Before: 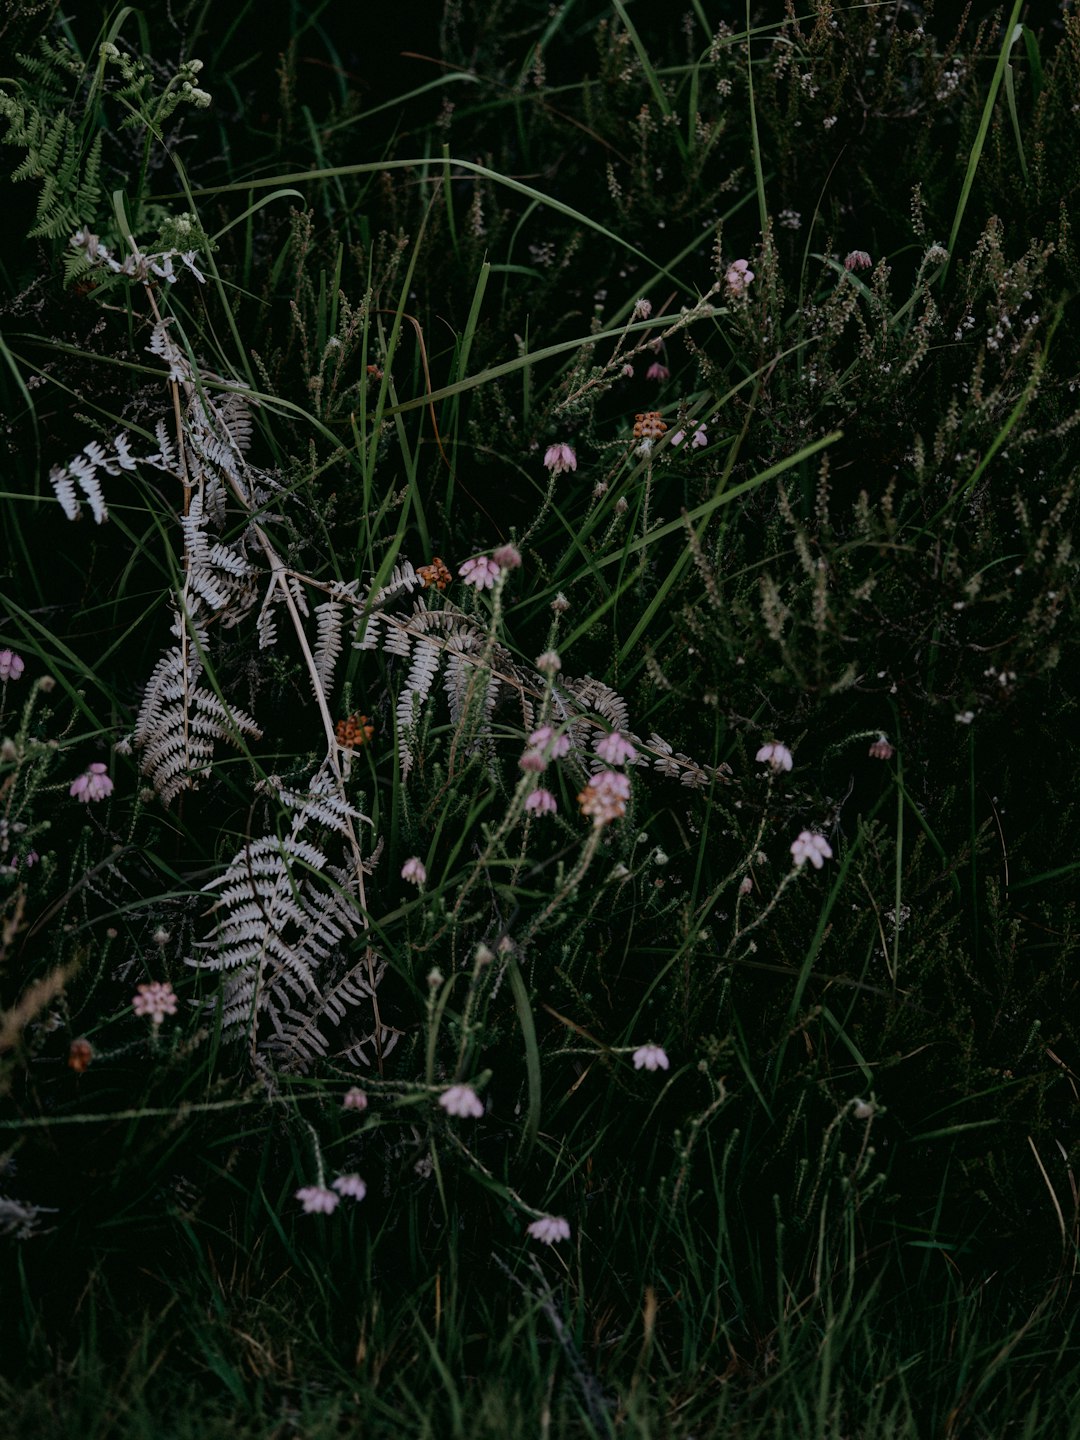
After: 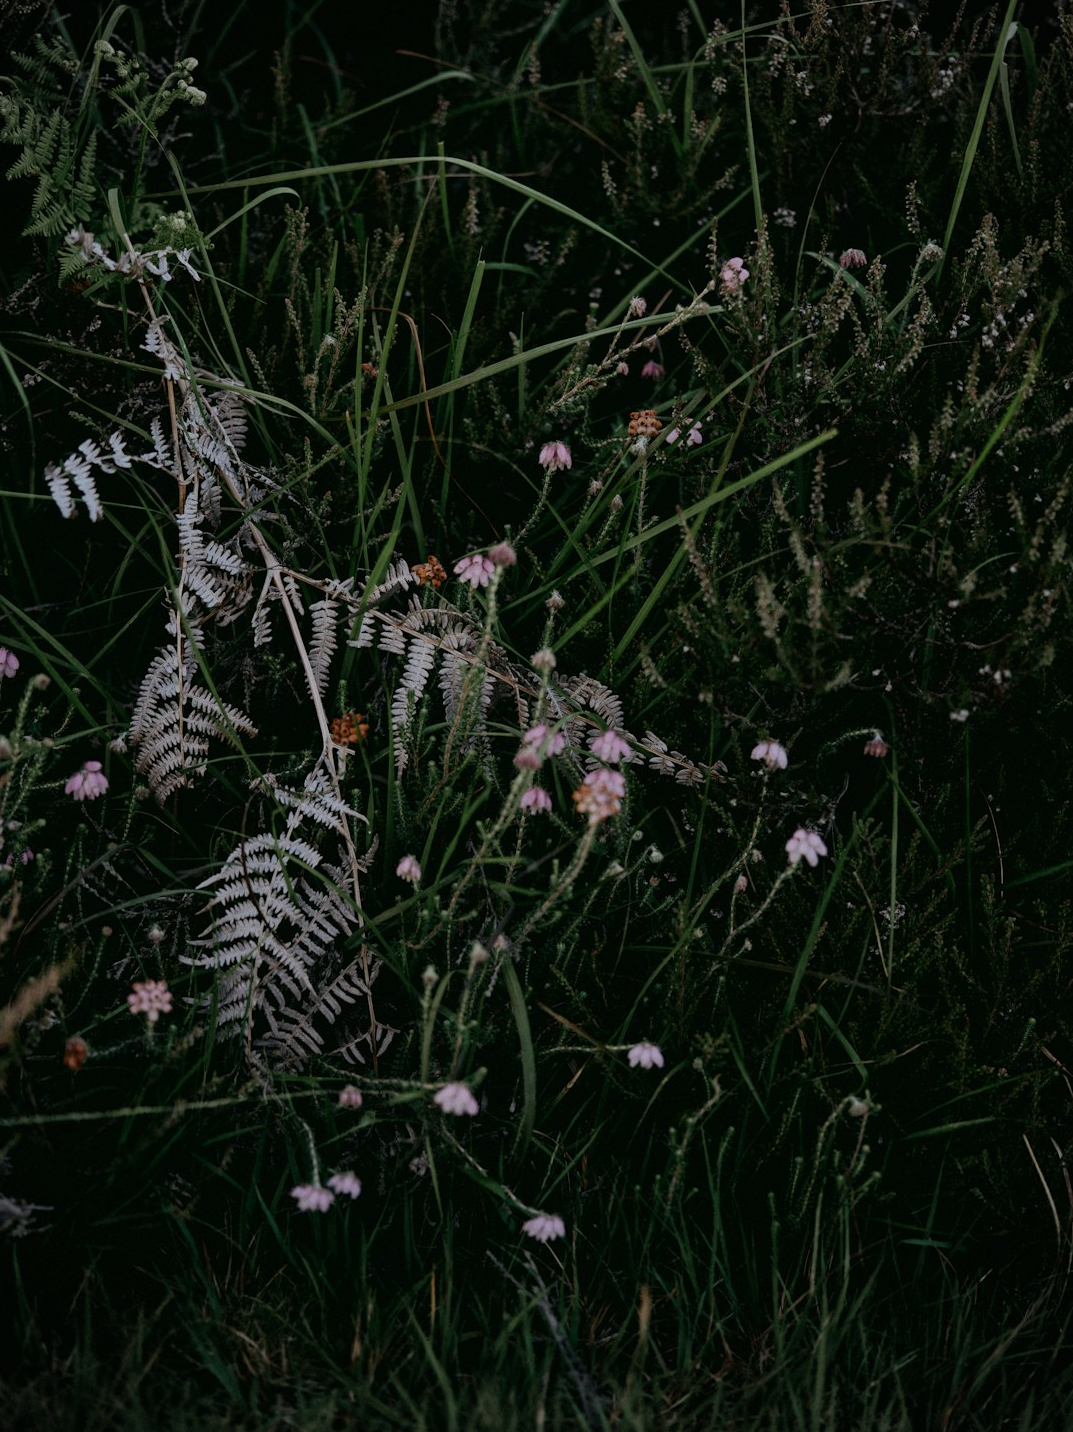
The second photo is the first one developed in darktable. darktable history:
crop and rotate: left 0.614%, top 0.179%, bottom 0.309%
vignetting: fall-off radius 60.92%
